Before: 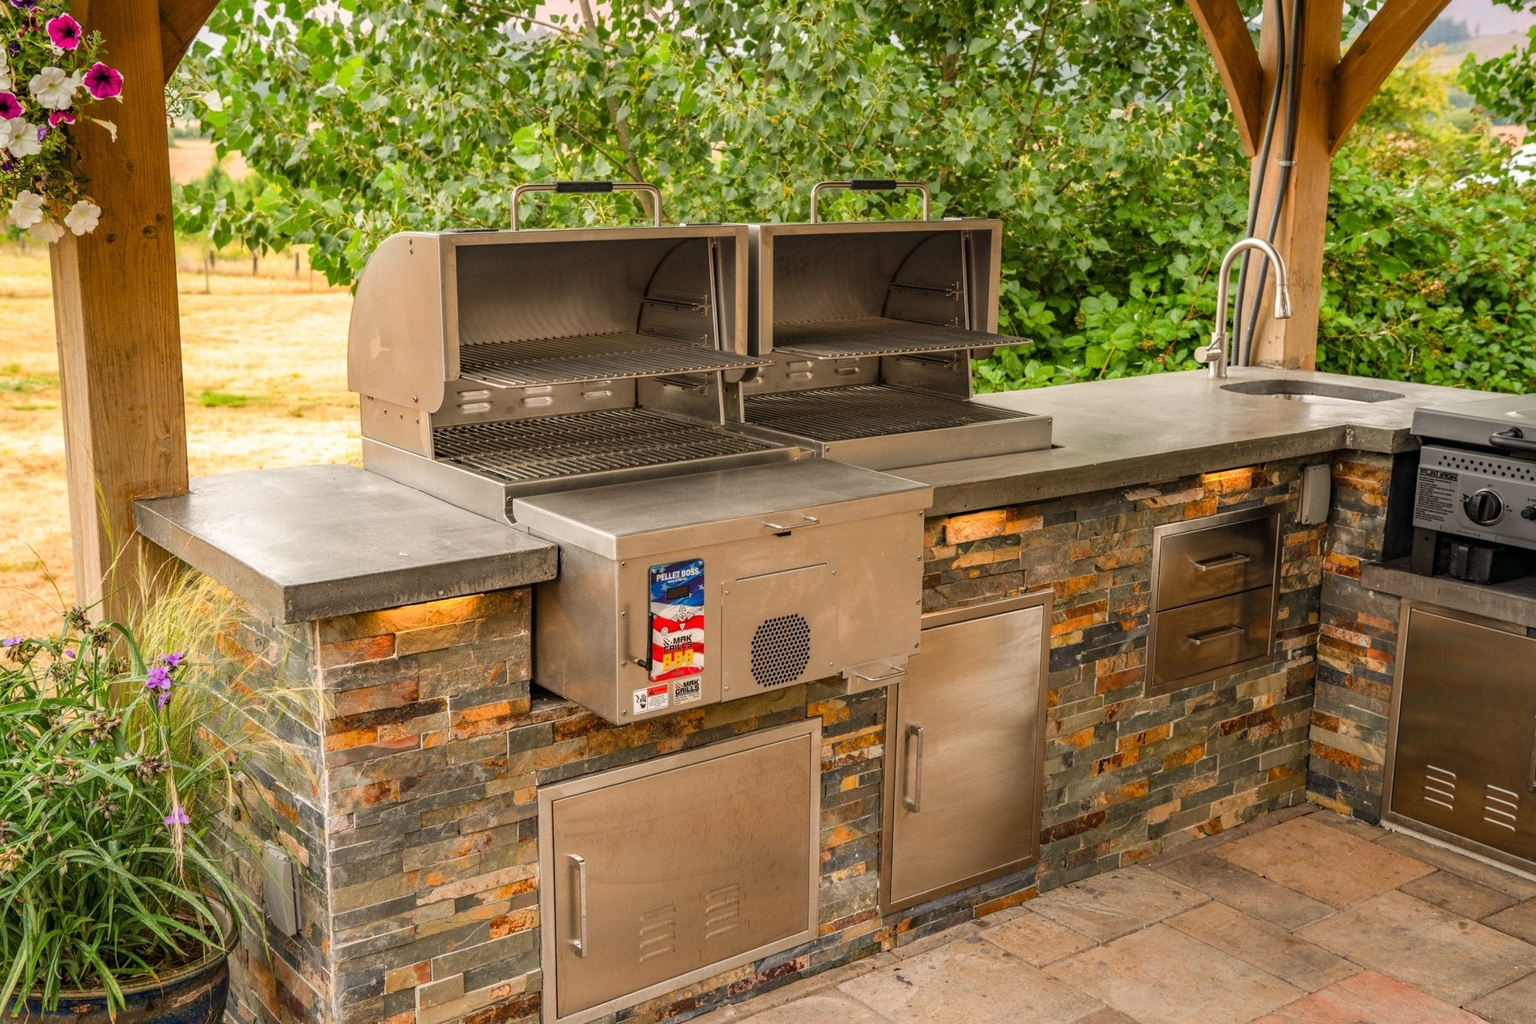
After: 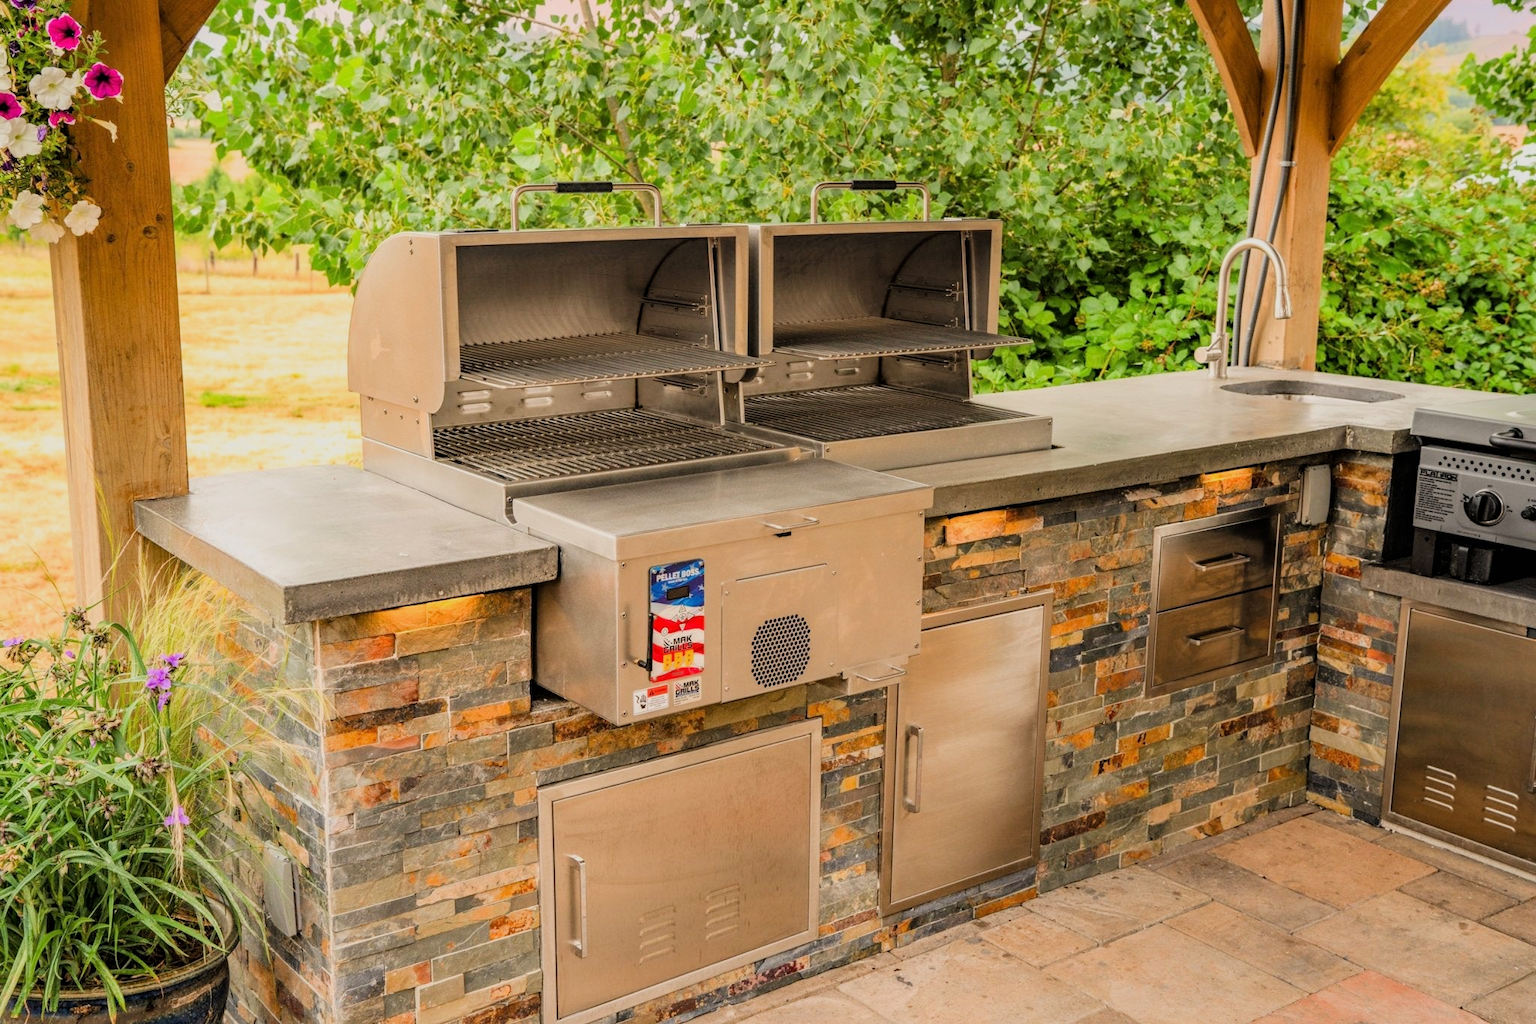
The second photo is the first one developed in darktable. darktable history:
filmic rgb: black relative exposure -7.15 EV, white relative exposure 5.36 EV, hardness 3.02, color science v6 (2022)
exposure: exposure 0.6 EV, compensate highlight preservation false
